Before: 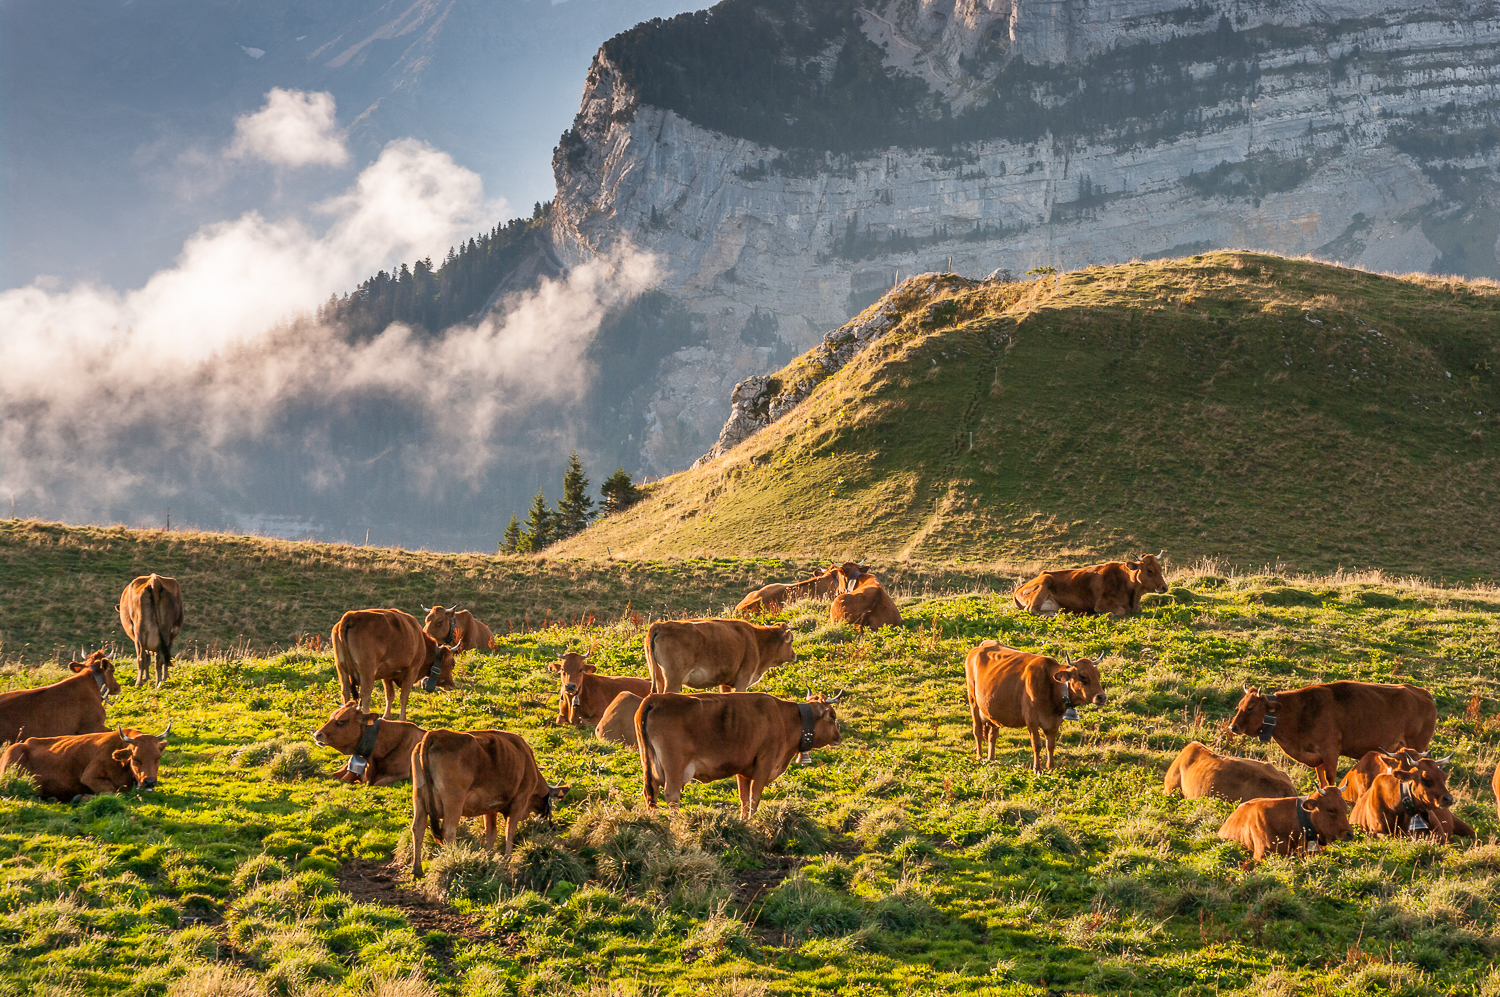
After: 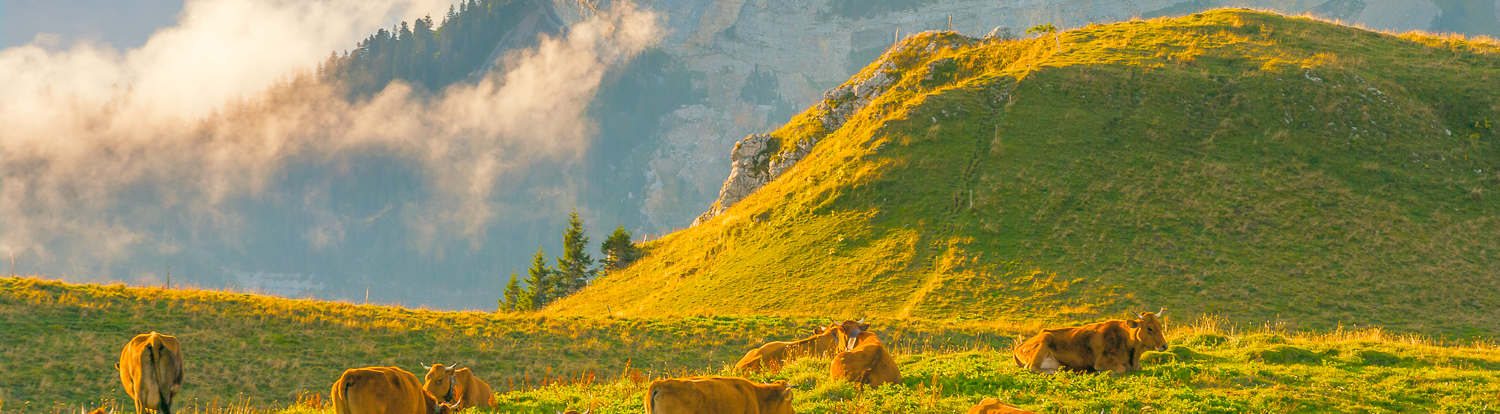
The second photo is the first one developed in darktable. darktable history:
crop and rotate: top 24.303%, bottom 34.088%
tone curve: curves: ch0 [(0, 0) (0.004, 0.008) (0.077, 0.156) (0.169, 0.29) (0.774, 0.774) (1, 1)], color space Lab, independent channels, preserve colors none
exposure: exposure -0.06 EV, compensate highlight preservation false
color correction: highlights a* -0.386, highlights b* 9.34, shadows a* -9.14, shadows b* 1.49
color balance rgb: perceptual saturation grading › global saturation 74.493%, perceptual saturation grading › shadows -31.166%, perceptual brilliance grading › global brilliance 2.998%, perceptual brilliance grading › highlights -2.835%, perceptual brilliance grading › shadows 3.713%, global vibrance 20%
